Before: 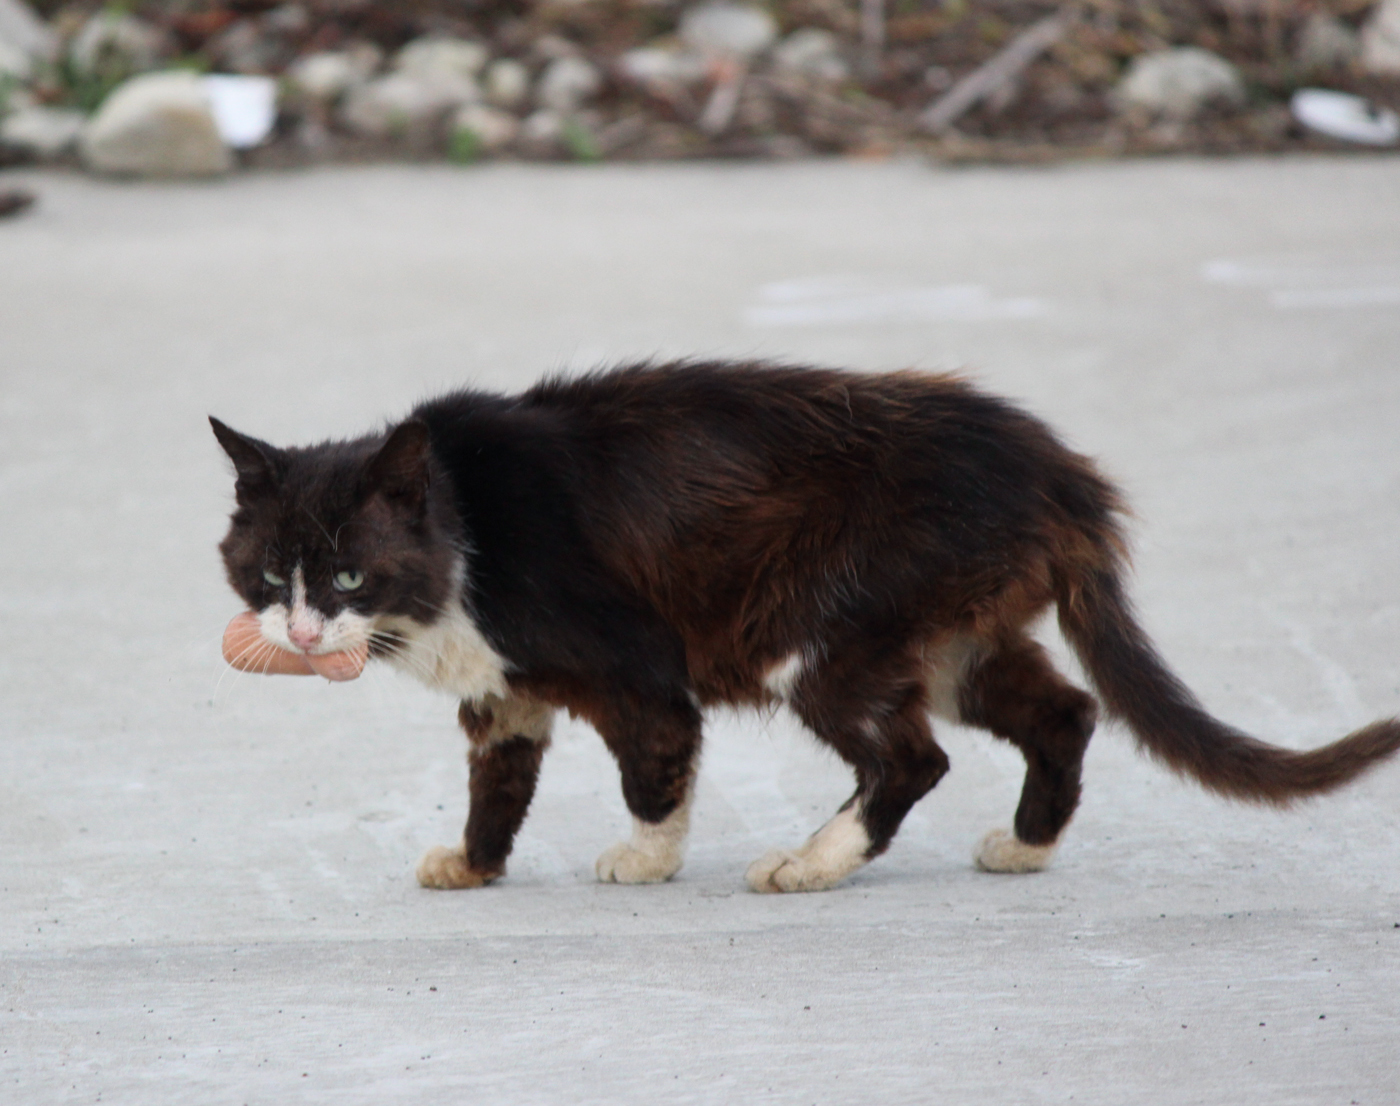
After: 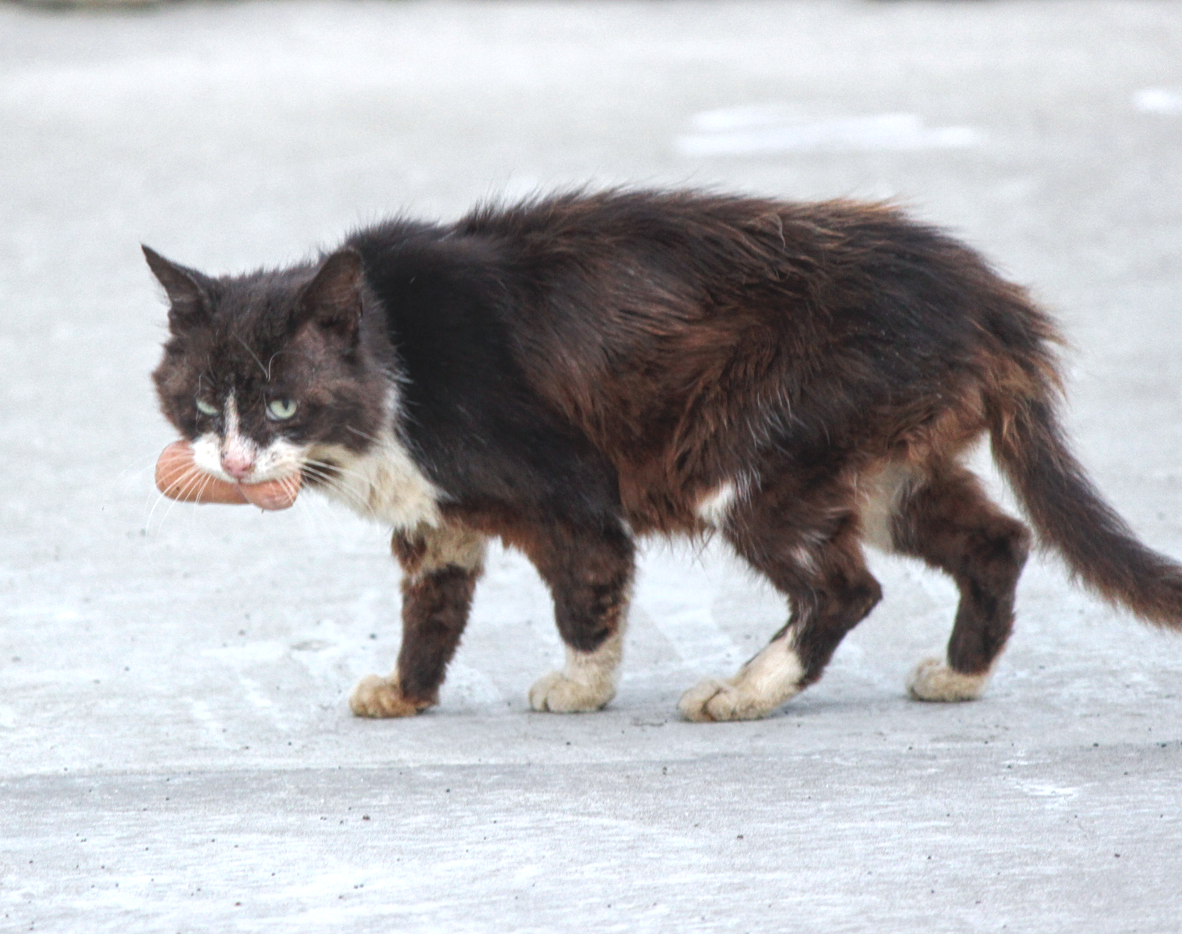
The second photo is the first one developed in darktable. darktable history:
local contrast: highlights 74%, shadows 55%, detail 176%, midtone range 0.207
crop and rotate: left 4.842%, top 15.51%, right 10.668%
tone equalizer: on, module defaults
exposure: black level correction 0, exposure 0.5 EV, compensate highlight preservation false
white balance: red 0.982, blue 1.018
base curve: curves: ch0 [(0, 0) (0.297, 0.298) (1, 1)], preserve colors none
